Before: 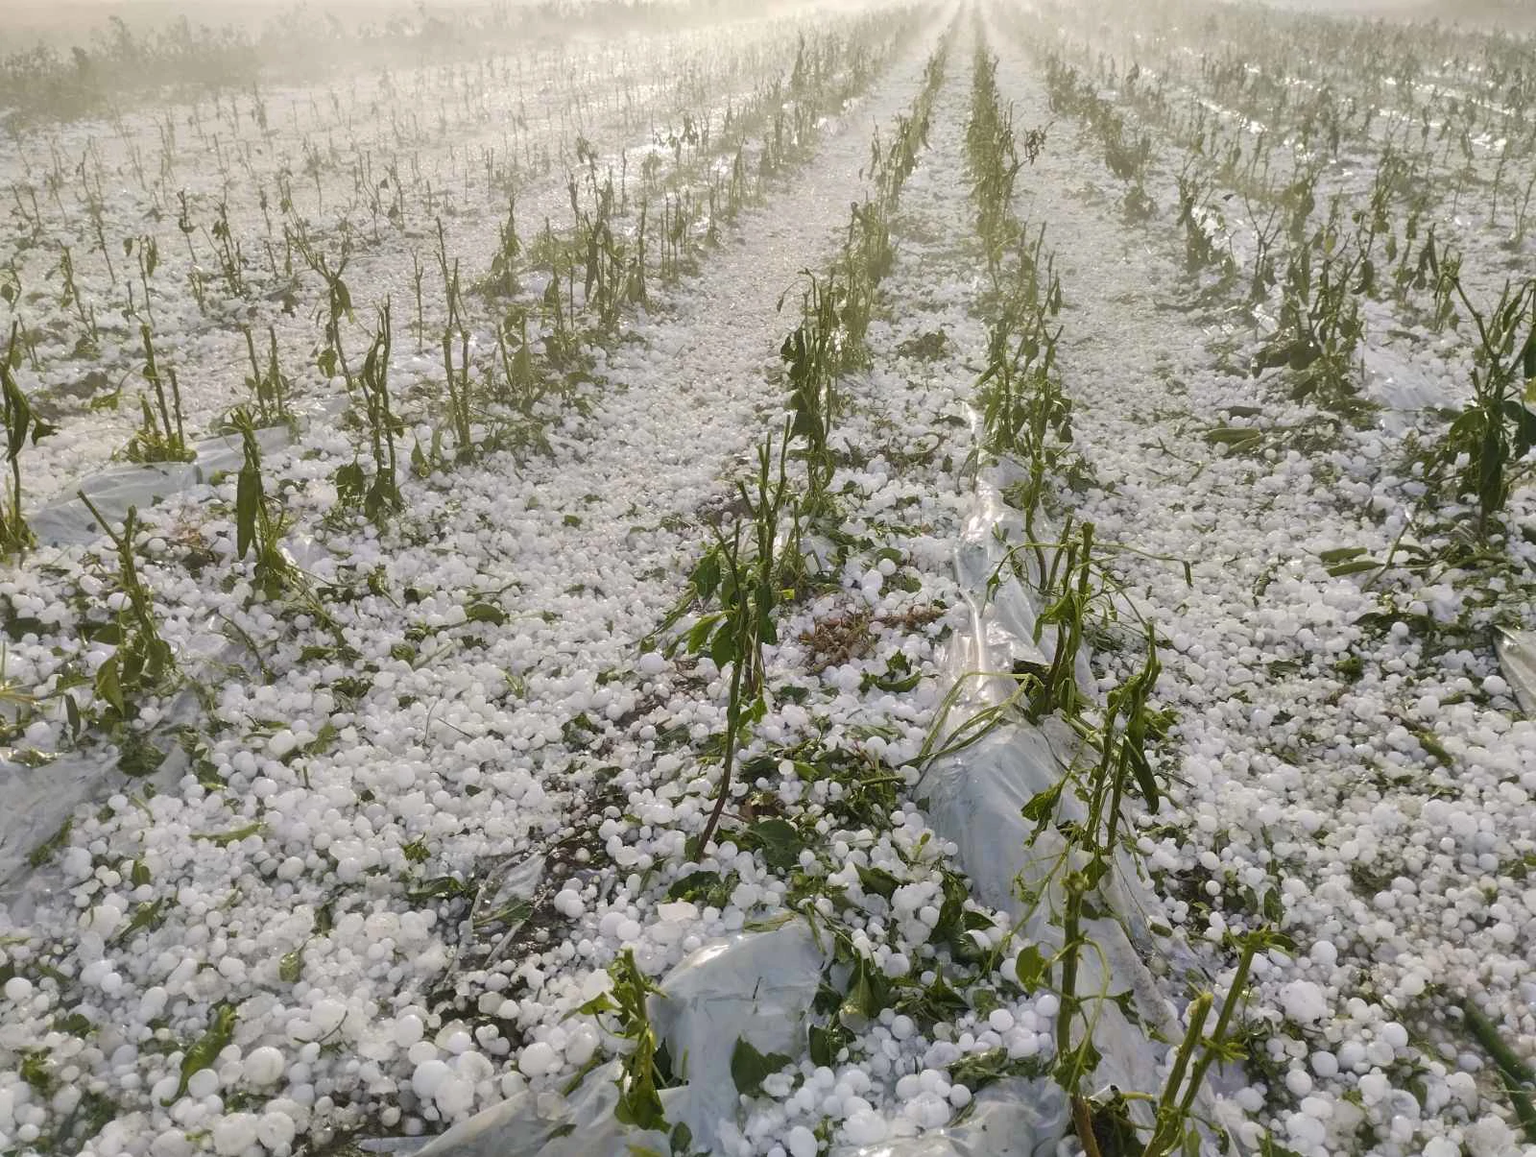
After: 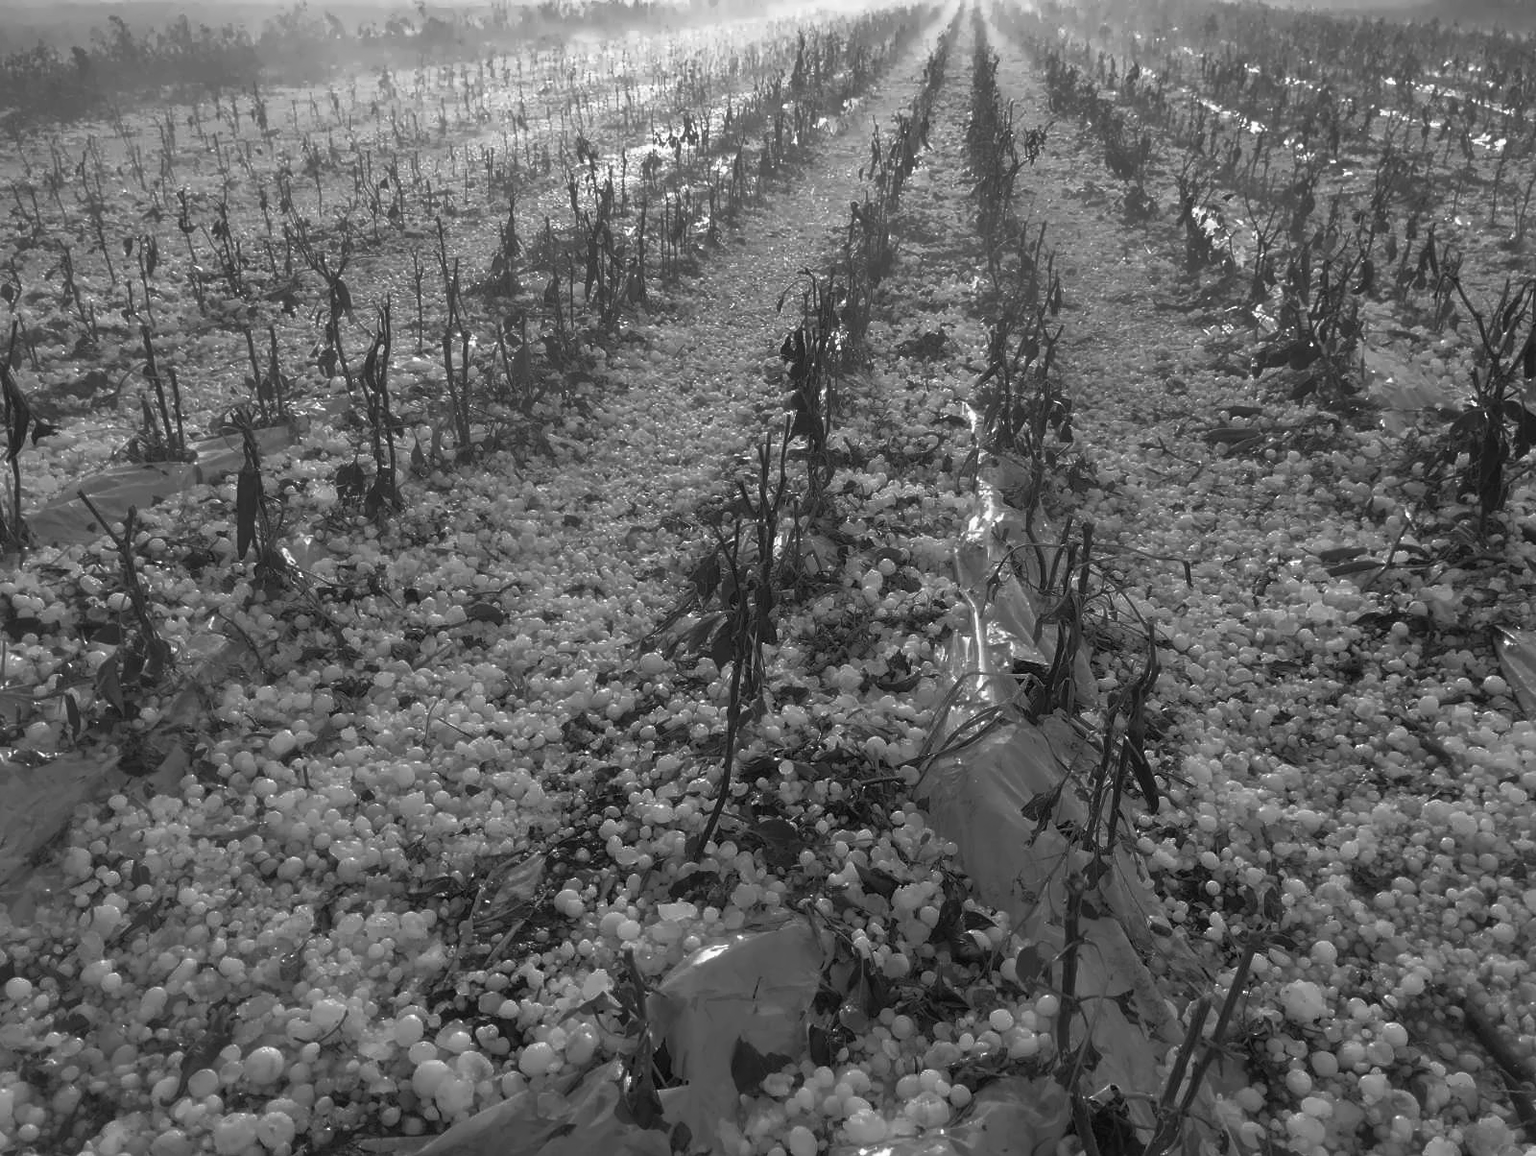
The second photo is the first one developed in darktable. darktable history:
color contrast: green-magenta contrast 0, blue-yellow contrast 0
base curve: curves: ch0 [(0, 0) (0.564, 0.291) (0.802, 0.731) (1, 1)]
denoise (profiled): patch size 2, preserve shadows 1.02, bias correction -0.395, scattering 0.3, a [0, 0, 0], y [[0.5 ×7] ×4, [0.5, 0.666, 0.339, 0.674, 0.384, 0.5, 0.5], [0.5 ×7]]
